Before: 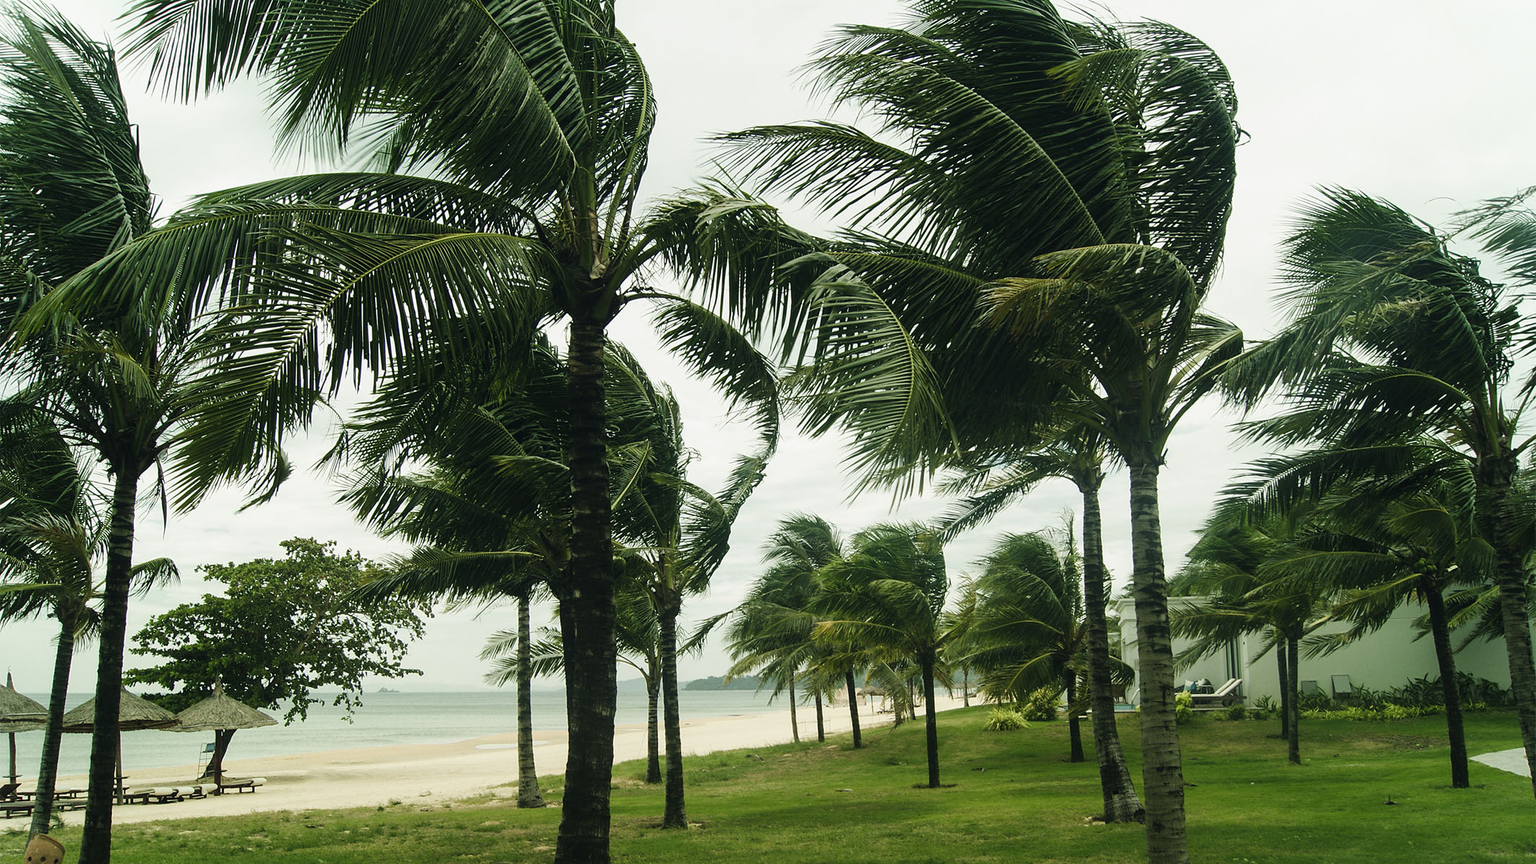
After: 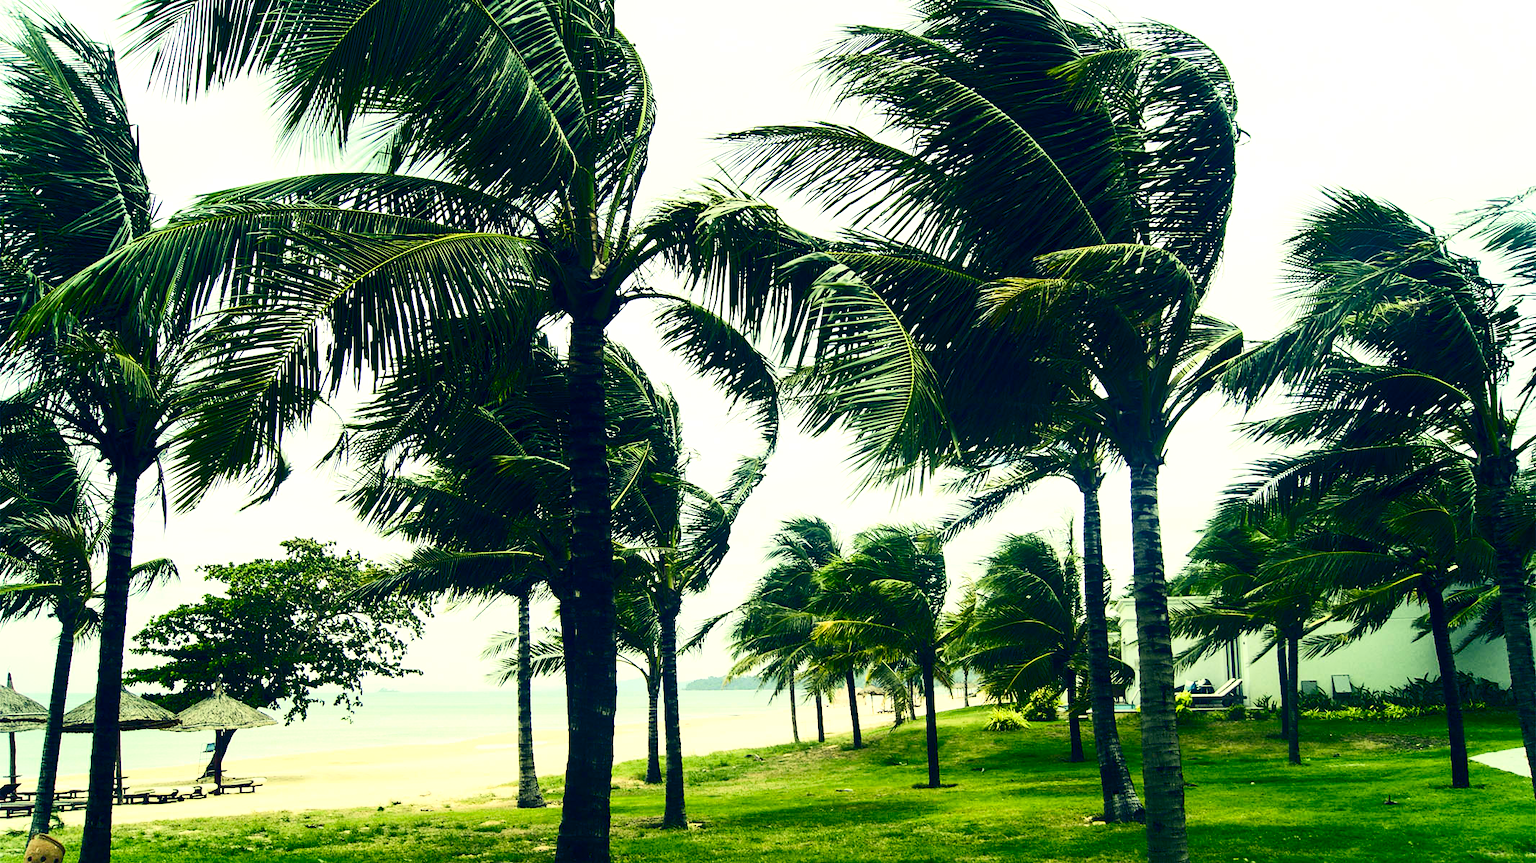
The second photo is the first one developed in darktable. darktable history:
exposure: exposure 0.648 EV, compensate highlight preservation false
contrast brightness saturation: contrast 0.4, brightness 0.05, saturation 0.25
color balance rgb: shadows lift › luminance -28.76%, shadows lift › chroma 15%, shadows lift › hue 270°, power › chroma 1%, power › hue 255°, highlights gain › luminance 7.14%, highlights gain › chroma 2%, highlights gain › hue 90°, global offset › luminance -0.29%, global offset › hue 260°, perceptual saturation grading › global saturation 20%, perceptual saturation grading › highlights -13.92%, perceptual saturation grading › shadows 50%
